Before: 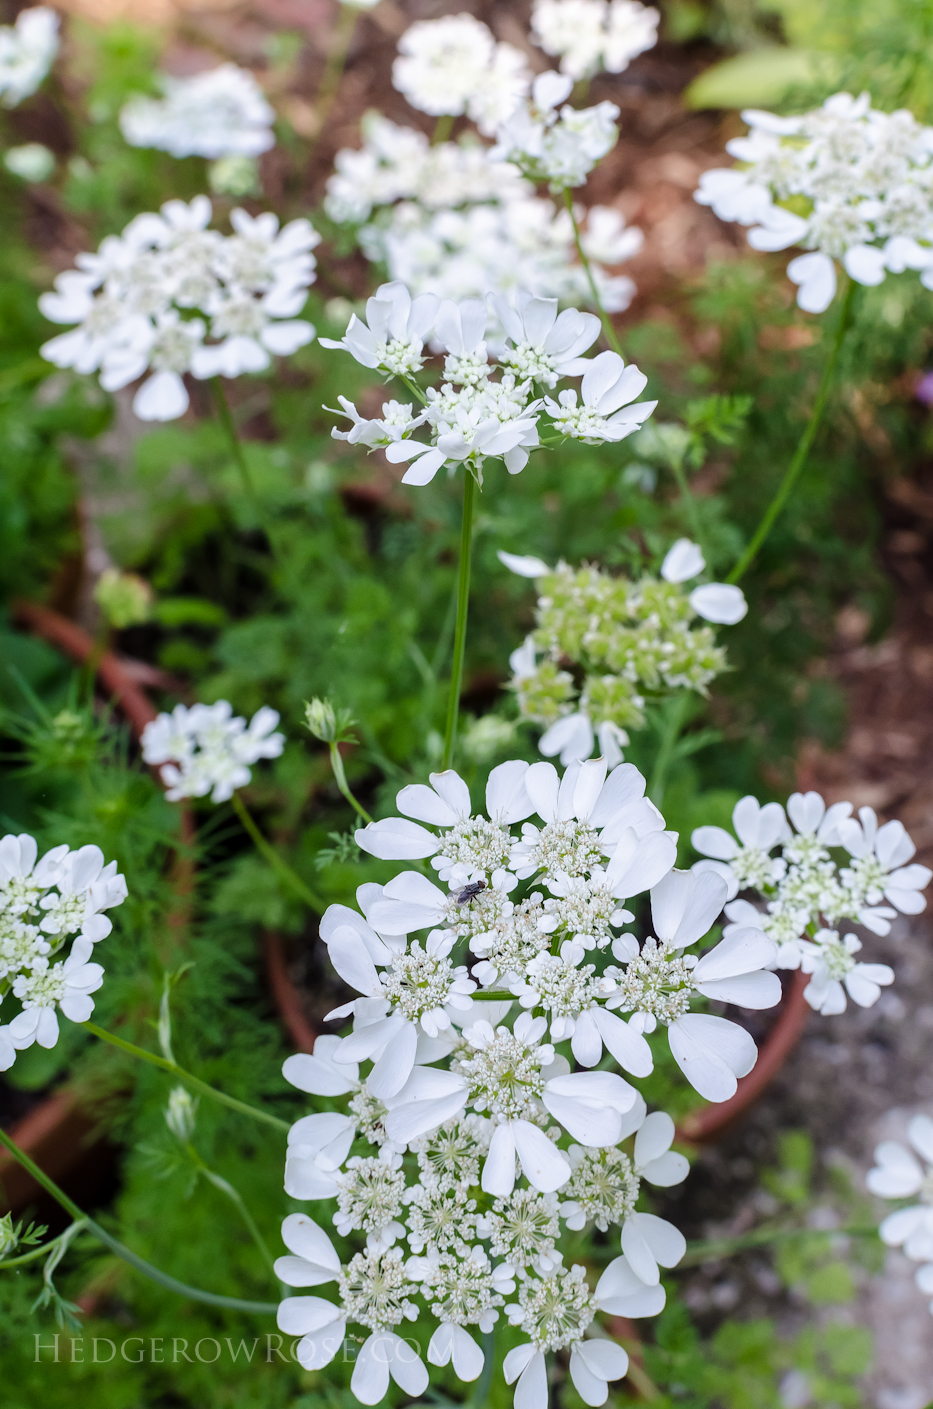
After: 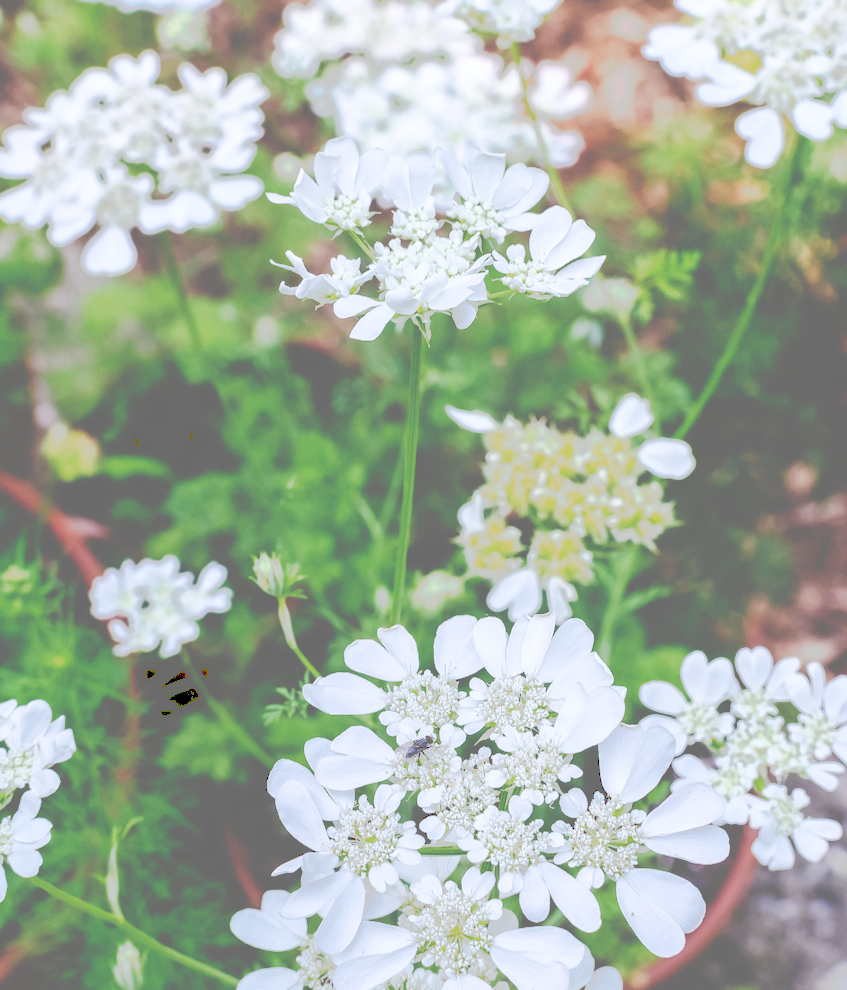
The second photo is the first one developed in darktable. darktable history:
crop: left 5.596%, top 10.314%, right 3.534%, bottom 19.395%
white balance: red 0.983, blue 1.036
tone curve: curves: ch0 [(0, 0) (0.003, 0.449) (0.011, 0.449) (0.025, 0.449) (0.044, 0.45) (0.069, 0.453) (0.1, 0.453) (0.136, 0.455) (0.177, 0.458) (0.224, 0.462) (0.277, 0.47) (0.335, 0.491) (0.399, 0.522) (0.468, 0.561) (0.543, 0.619) (0.623, 0.69) (0.709, 0.756) (0.801, 0.802) (0.898, 0.825) (1, 1)], preserve colors none
base curve: curves: ch0 [(0, 0) (0.028, 0.03) (0.121, 0.232) (0.46, 0.748) (0.859, 0.968) (1, 1)], preserve colors none
